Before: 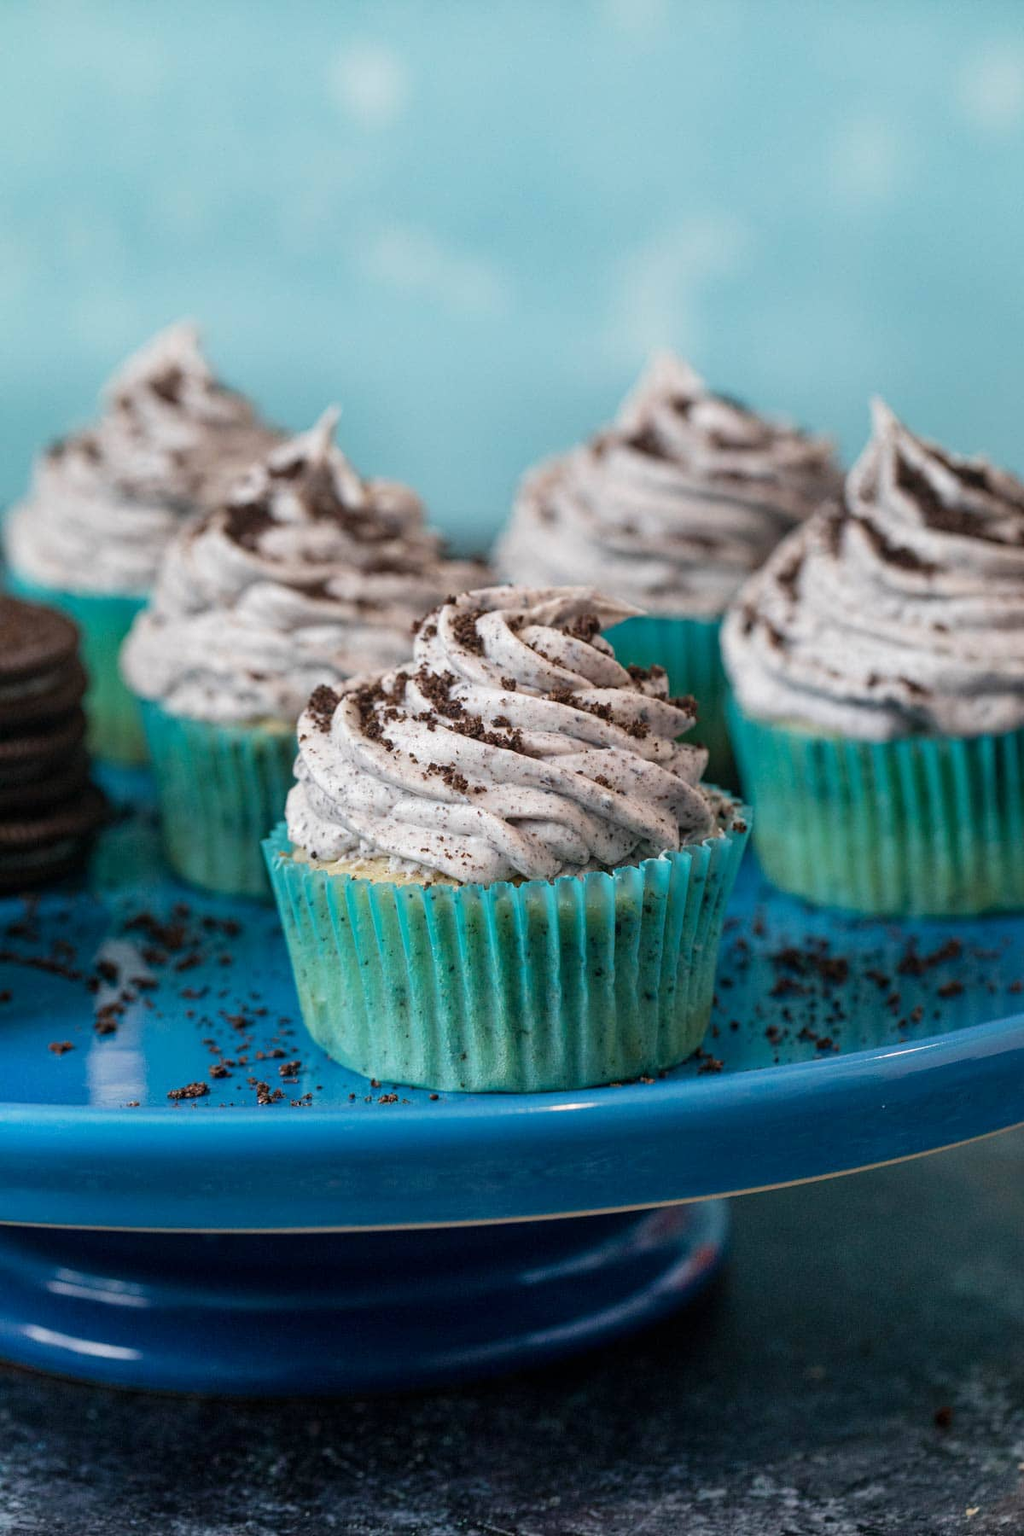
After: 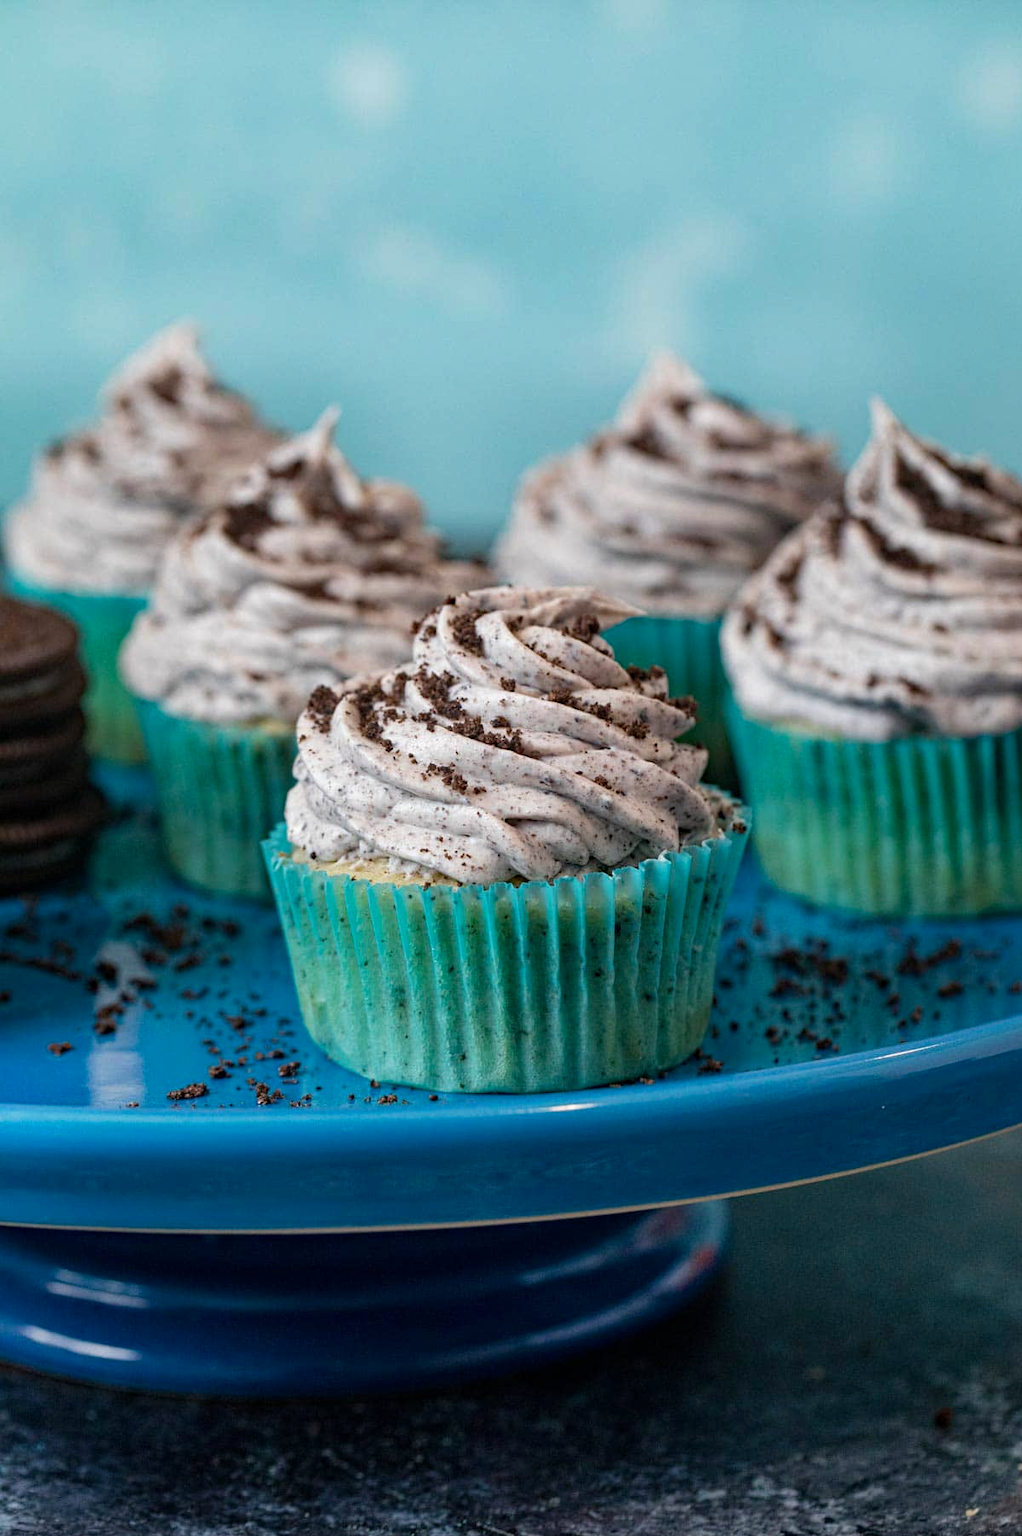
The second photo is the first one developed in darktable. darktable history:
crop and rotate: left 0.165%, bottom 0.002%
haze removal: adaptive false
